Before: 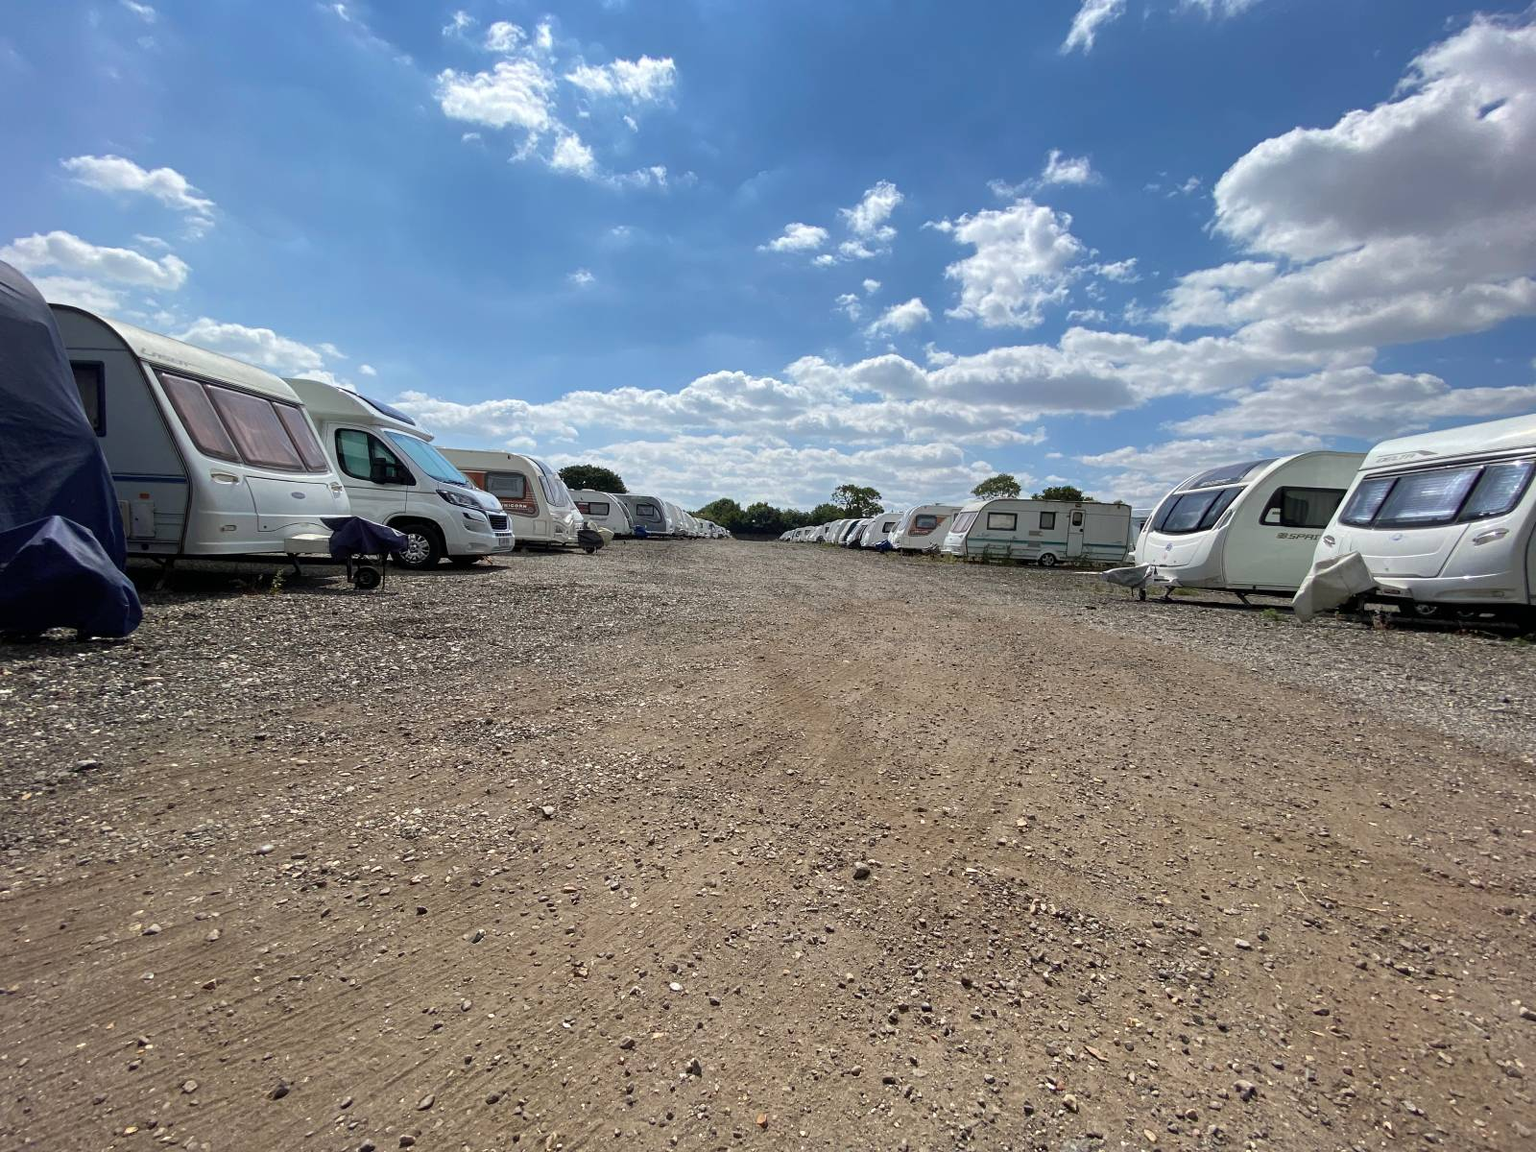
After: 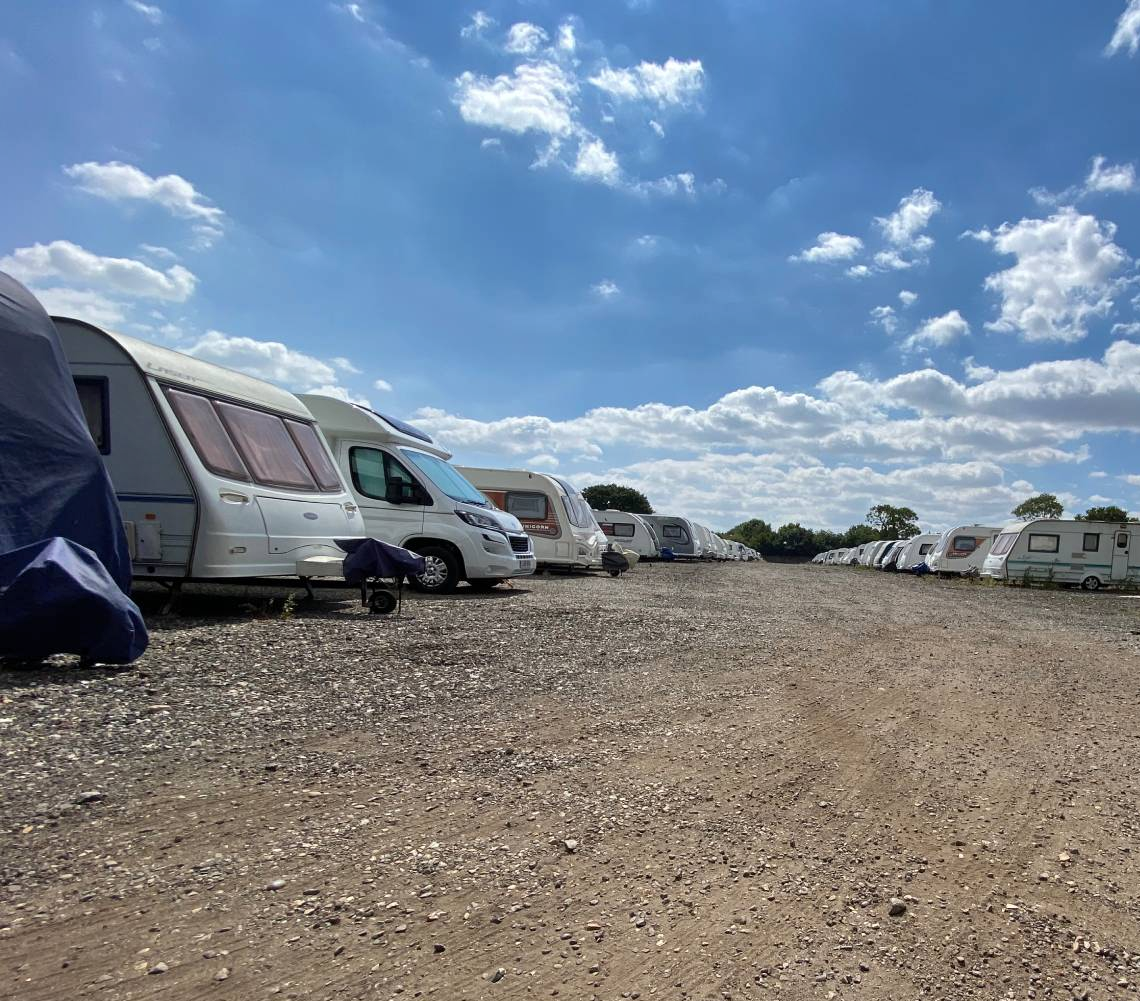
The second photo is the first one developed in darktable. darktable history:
shadows and highlights: low approximation 0.01, soften with gaussian
crop: right 28.737%, bottom 16.528%
